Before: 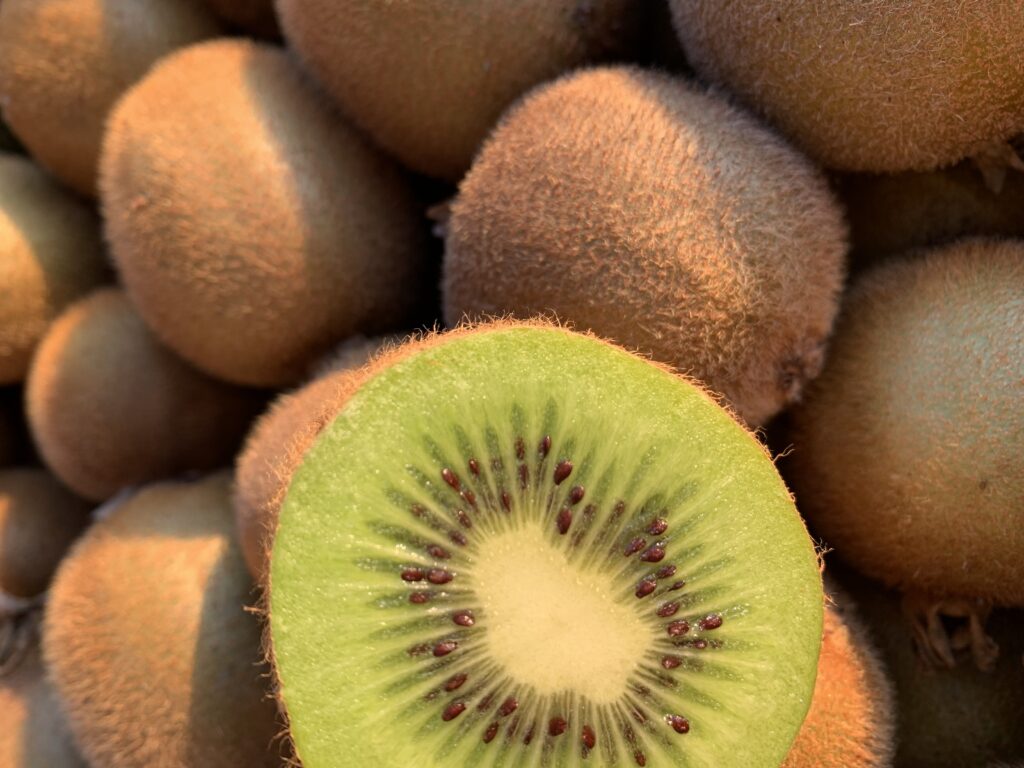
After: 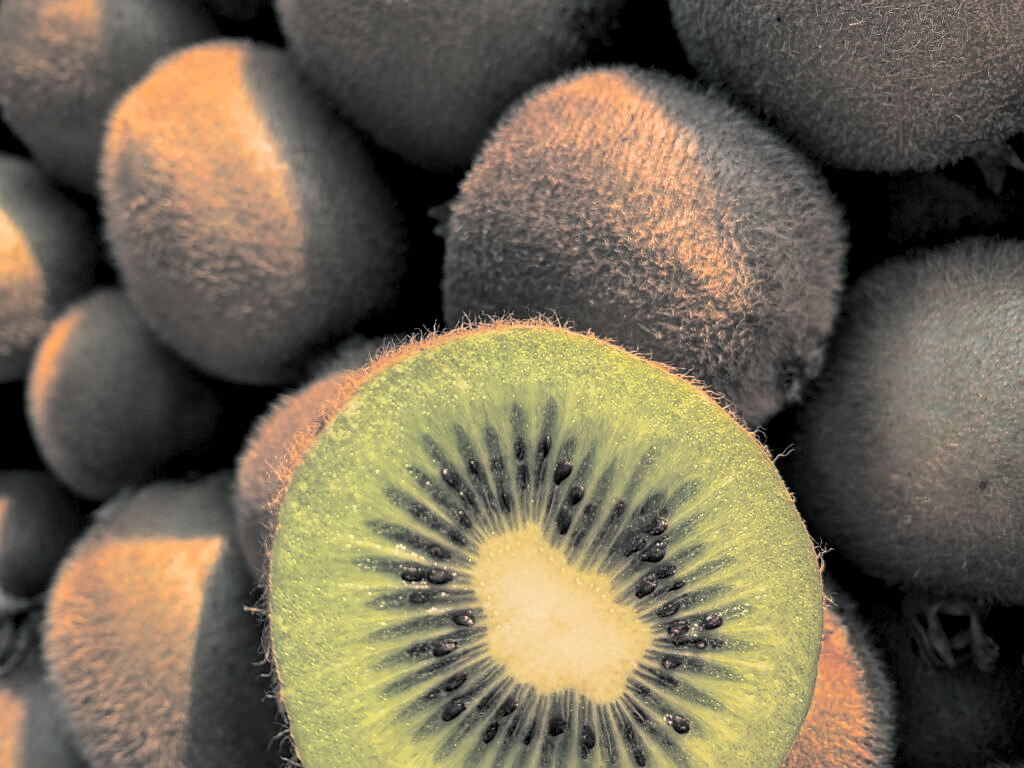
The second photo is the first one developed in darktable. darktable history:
sharpen: radius 1
split-toning: shadows › hue 190.8°, shadows › saturation 0.05, highlights › hue 54°, highlights › saturation 0.05, compress 0%
local contrast: highlights 40%, shadows 60%, detail 136%, midtone range 0.514
